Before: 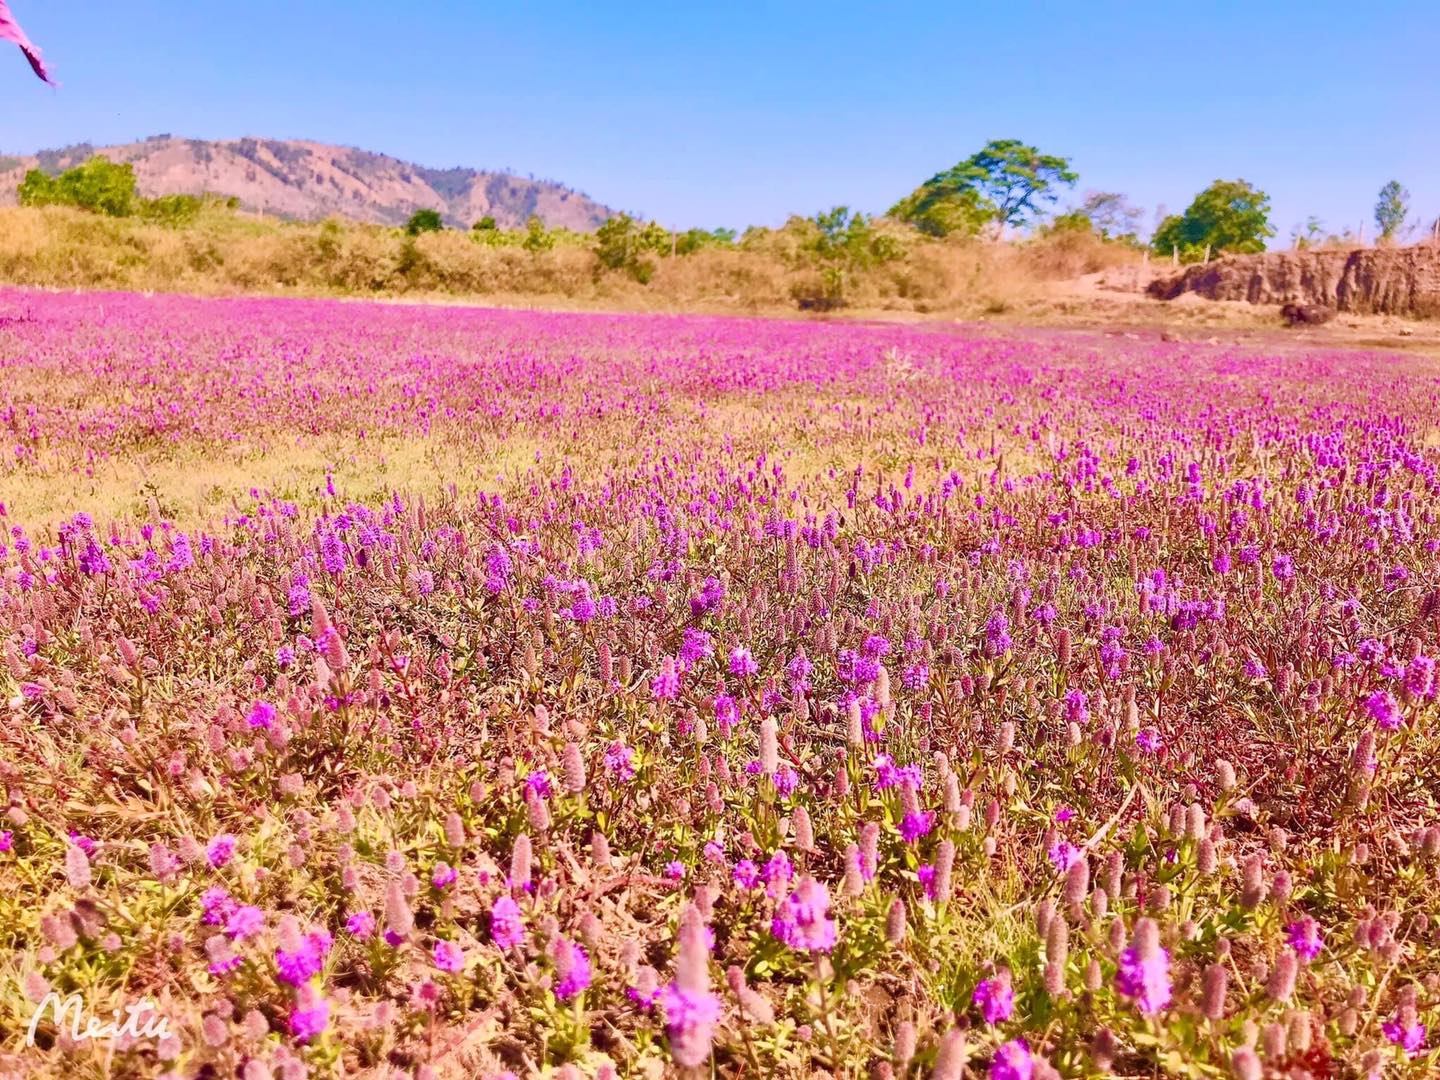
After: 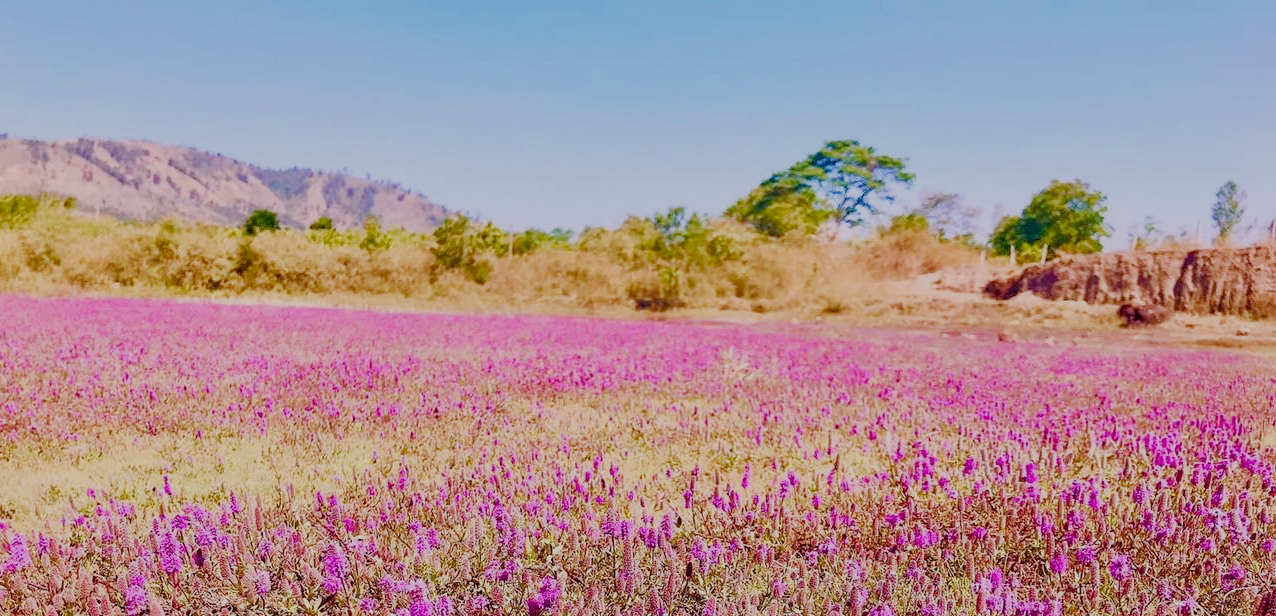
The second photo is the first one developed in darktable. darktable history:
crop and rotate: left 11.341%, bottom 42.949%
filmic rgb: black relative exposure -7.18 EV, white relative exposure 5.34 EV, hardness 3.02, preserve chrominance no, color science v5 (2021)
